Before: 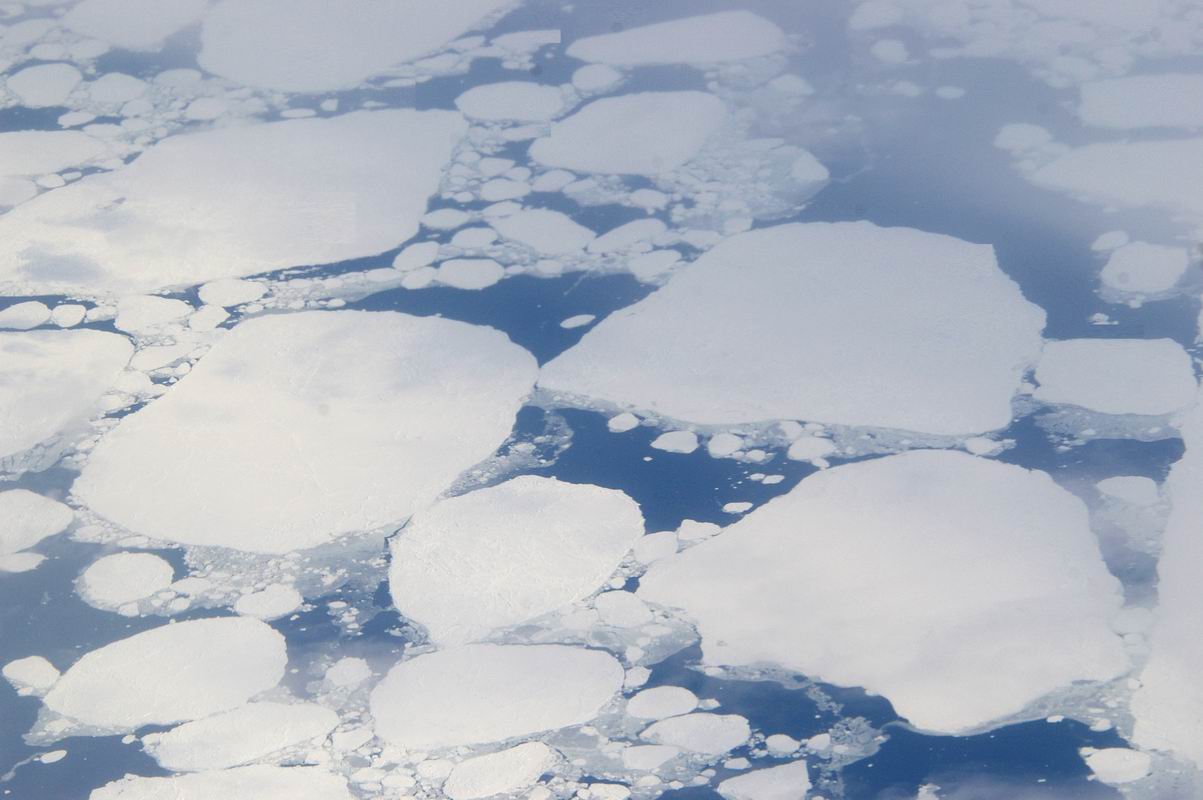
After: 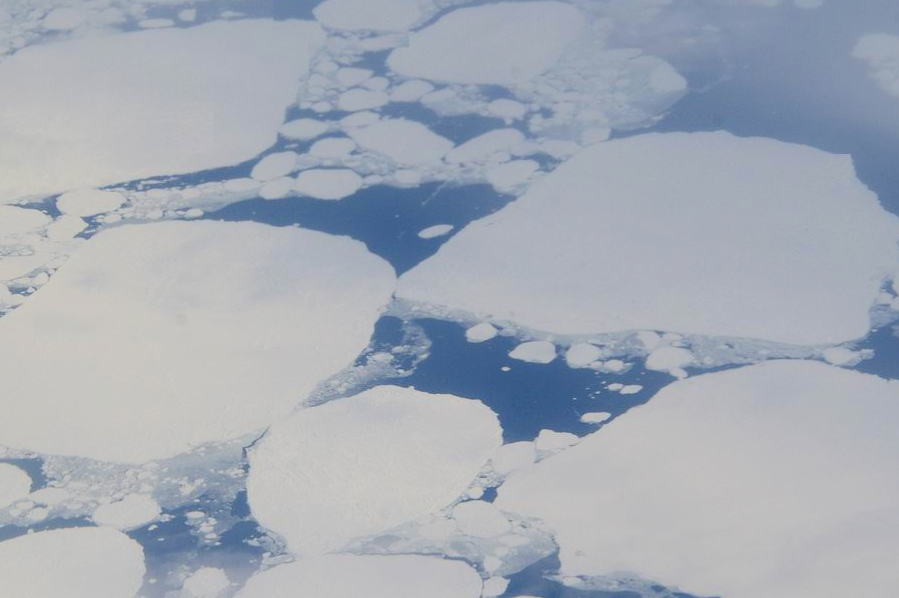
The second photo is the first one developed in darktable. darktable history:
crop and rotate: left 11.831%, top 11.346%, right 13.429%, bottom 13.899%
tone equalizer: on, module defaults
filmic rgb: black relative exposure -7.65 EV, white relative exposure 4.56 EV, hardness 3.61, color science v6 (2022)
